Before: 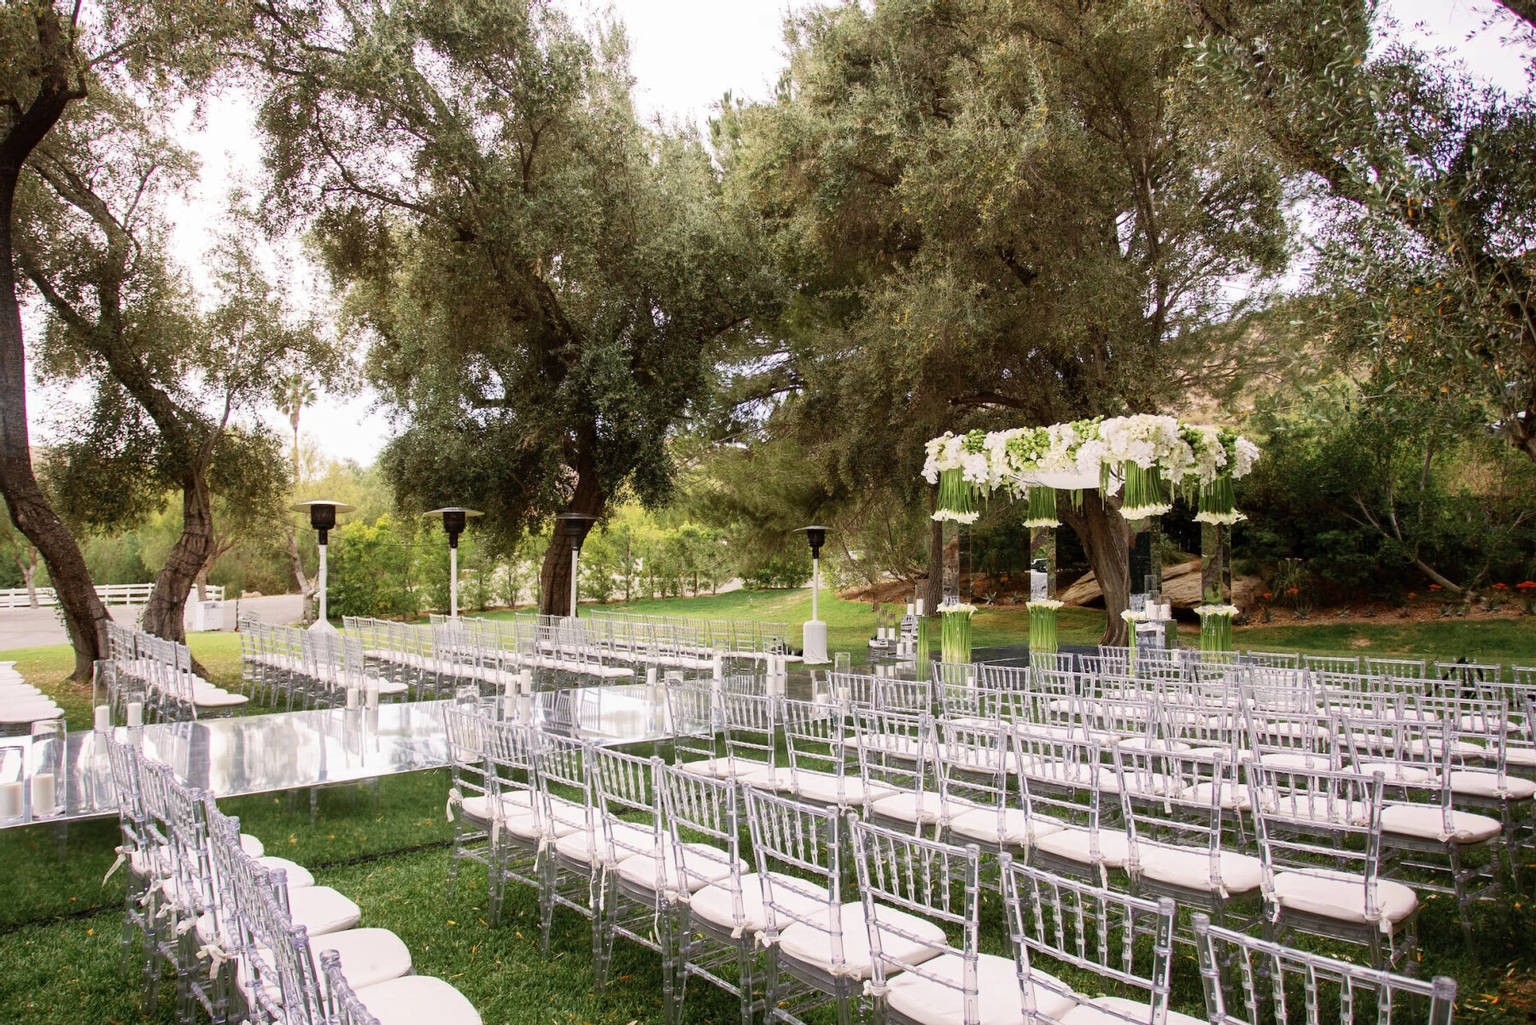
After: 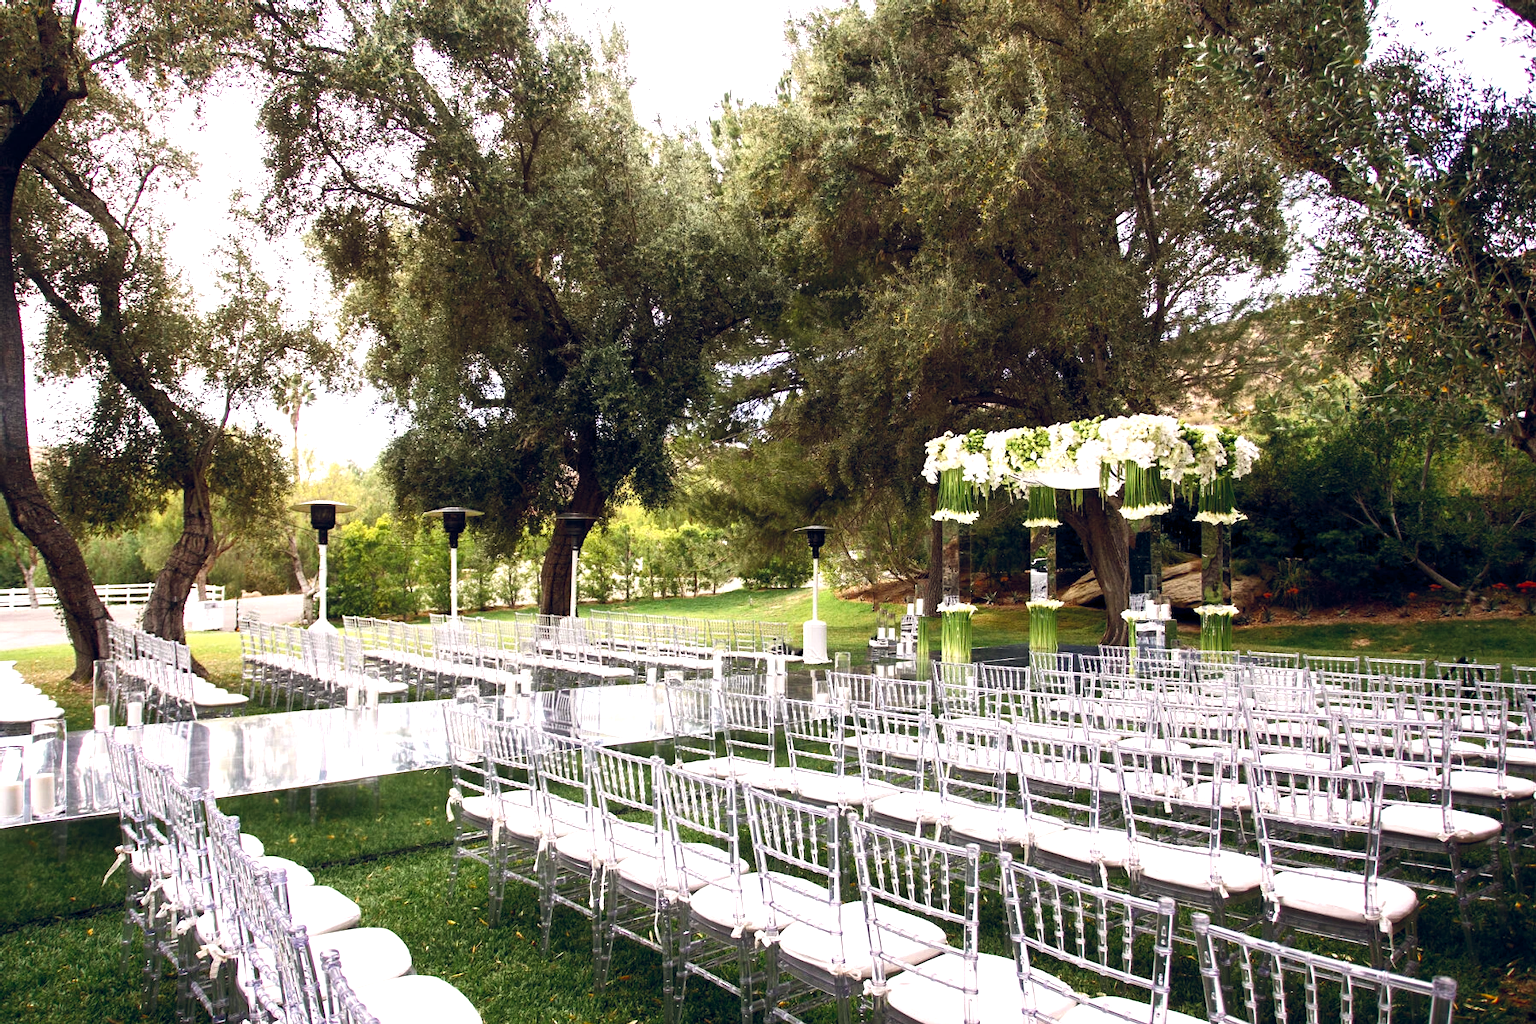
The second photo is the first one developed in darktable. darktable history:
color balance rgb: global offset › chroma 0.139%, global offset › hue 253.48°, perceptual saturation grading › global saturation 9.294%, perceptual saturation grading › highlights -13.31%, perceptual saturation grading › mid-tones 14.259%, perceptual saturation grading › shadows 23.075%, perceptual brilliance grading › global brilliance 19.746%, perceptual brilliance grading › shadows -39.834%, global vibrance 10.055%
